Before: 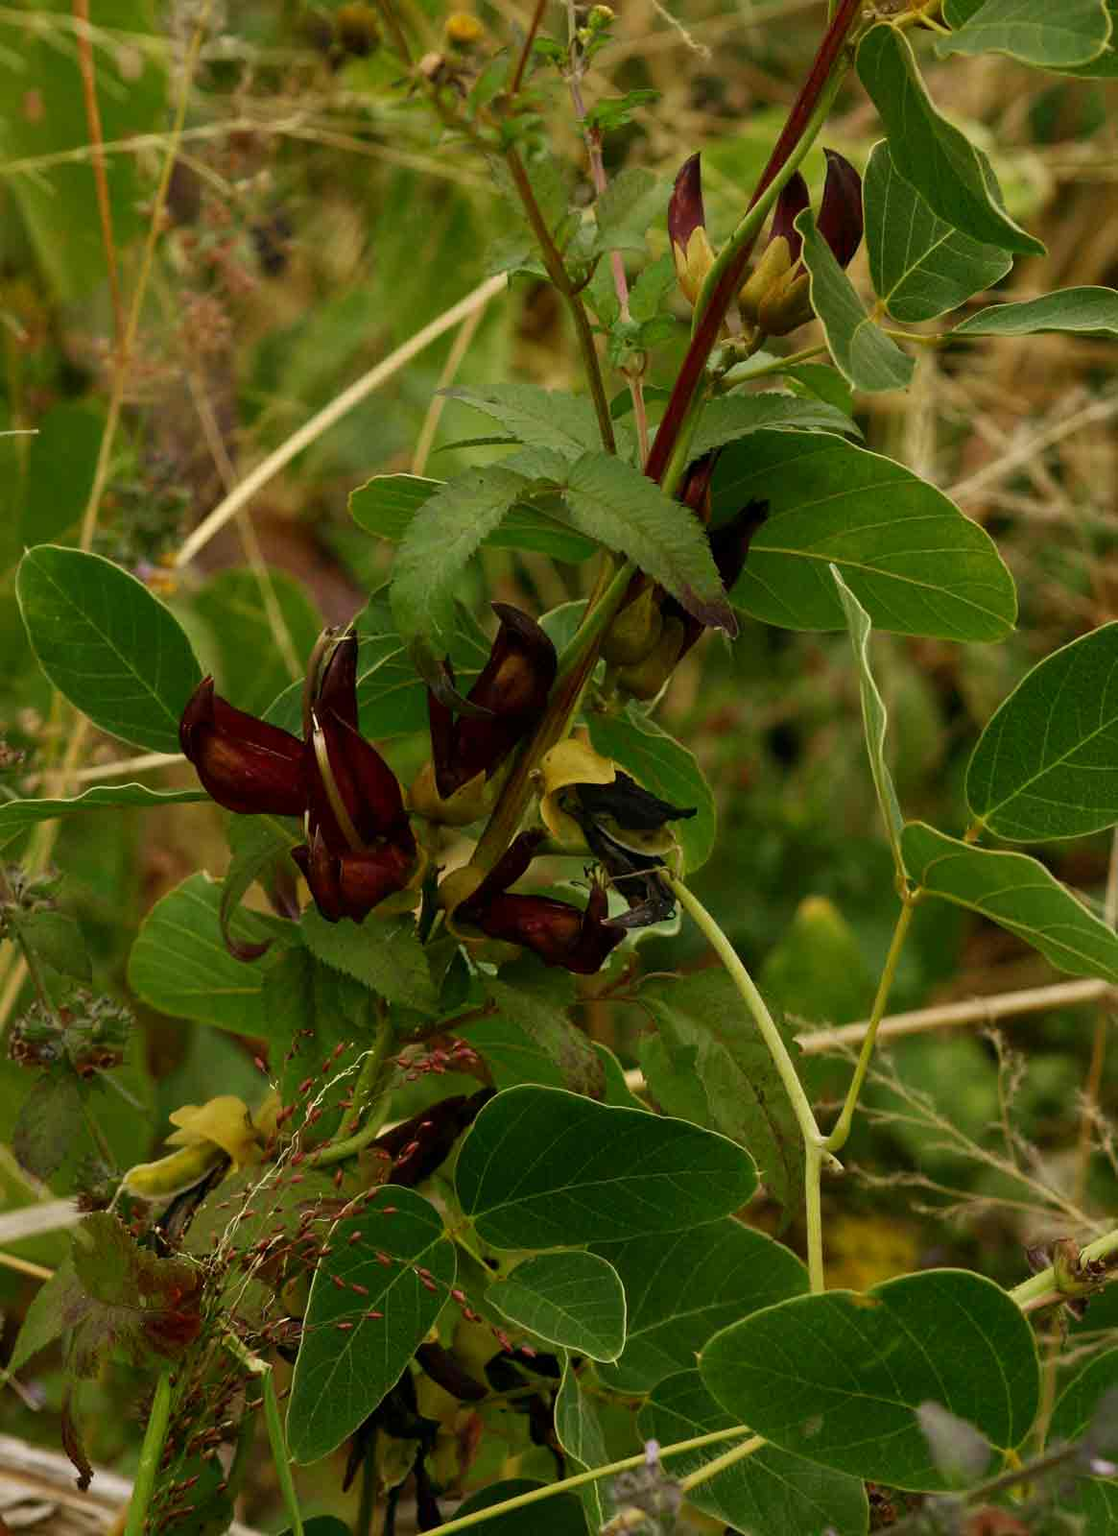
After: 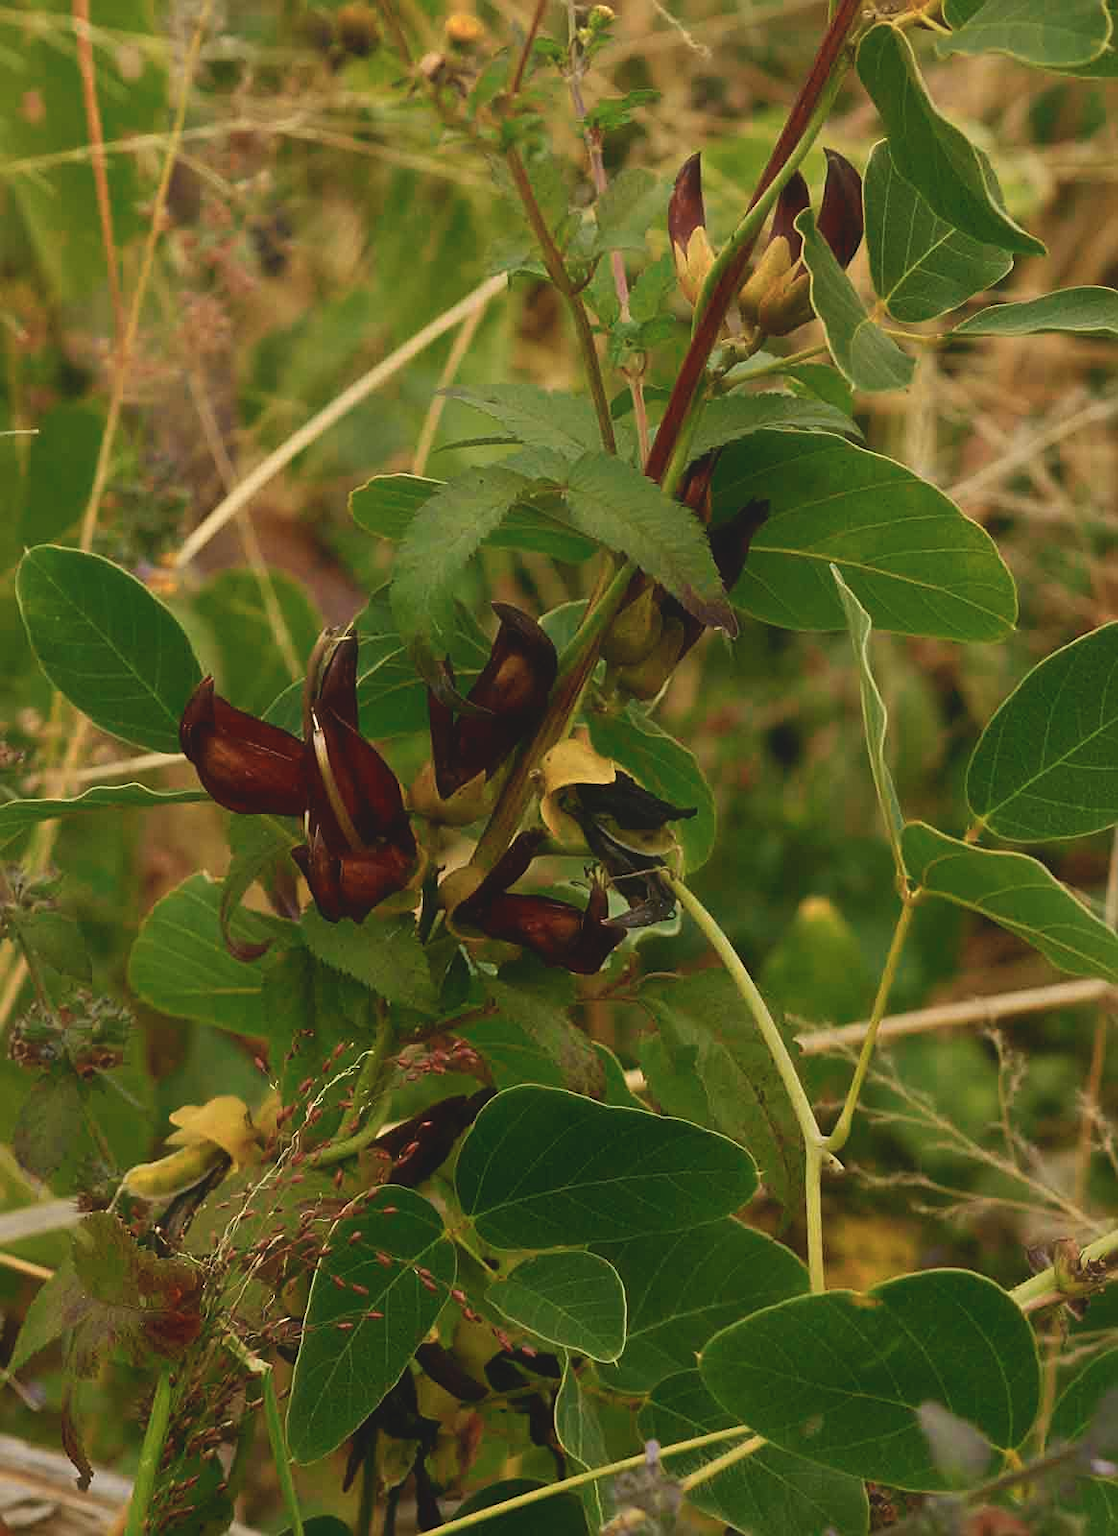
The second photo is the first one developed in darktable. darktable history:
color zones: curves: ch0 [(0.018, 0.548) (0.224, 0.64) (0.425, 0.447) (0.675, 0.575) (0.732, 0.579)]; ch1 [(0.066, 0.487) (0.25, 0.5) (0.404, 0.43) (0.75, 0.421) (0.956, 0.421)]; ch2 [(0.044, 0.561) (0.215, 0.465) (0.399, 0.544) (0.465, 0.548) (0.614, 0.447) (0.724, 0.43) (0.882, 0.623) (0.956, 0.632)]
haze removal: strength -0.114, compatibility mode true, adaptive false
sharpen: on, module defaults
local contrast: detail 69%
